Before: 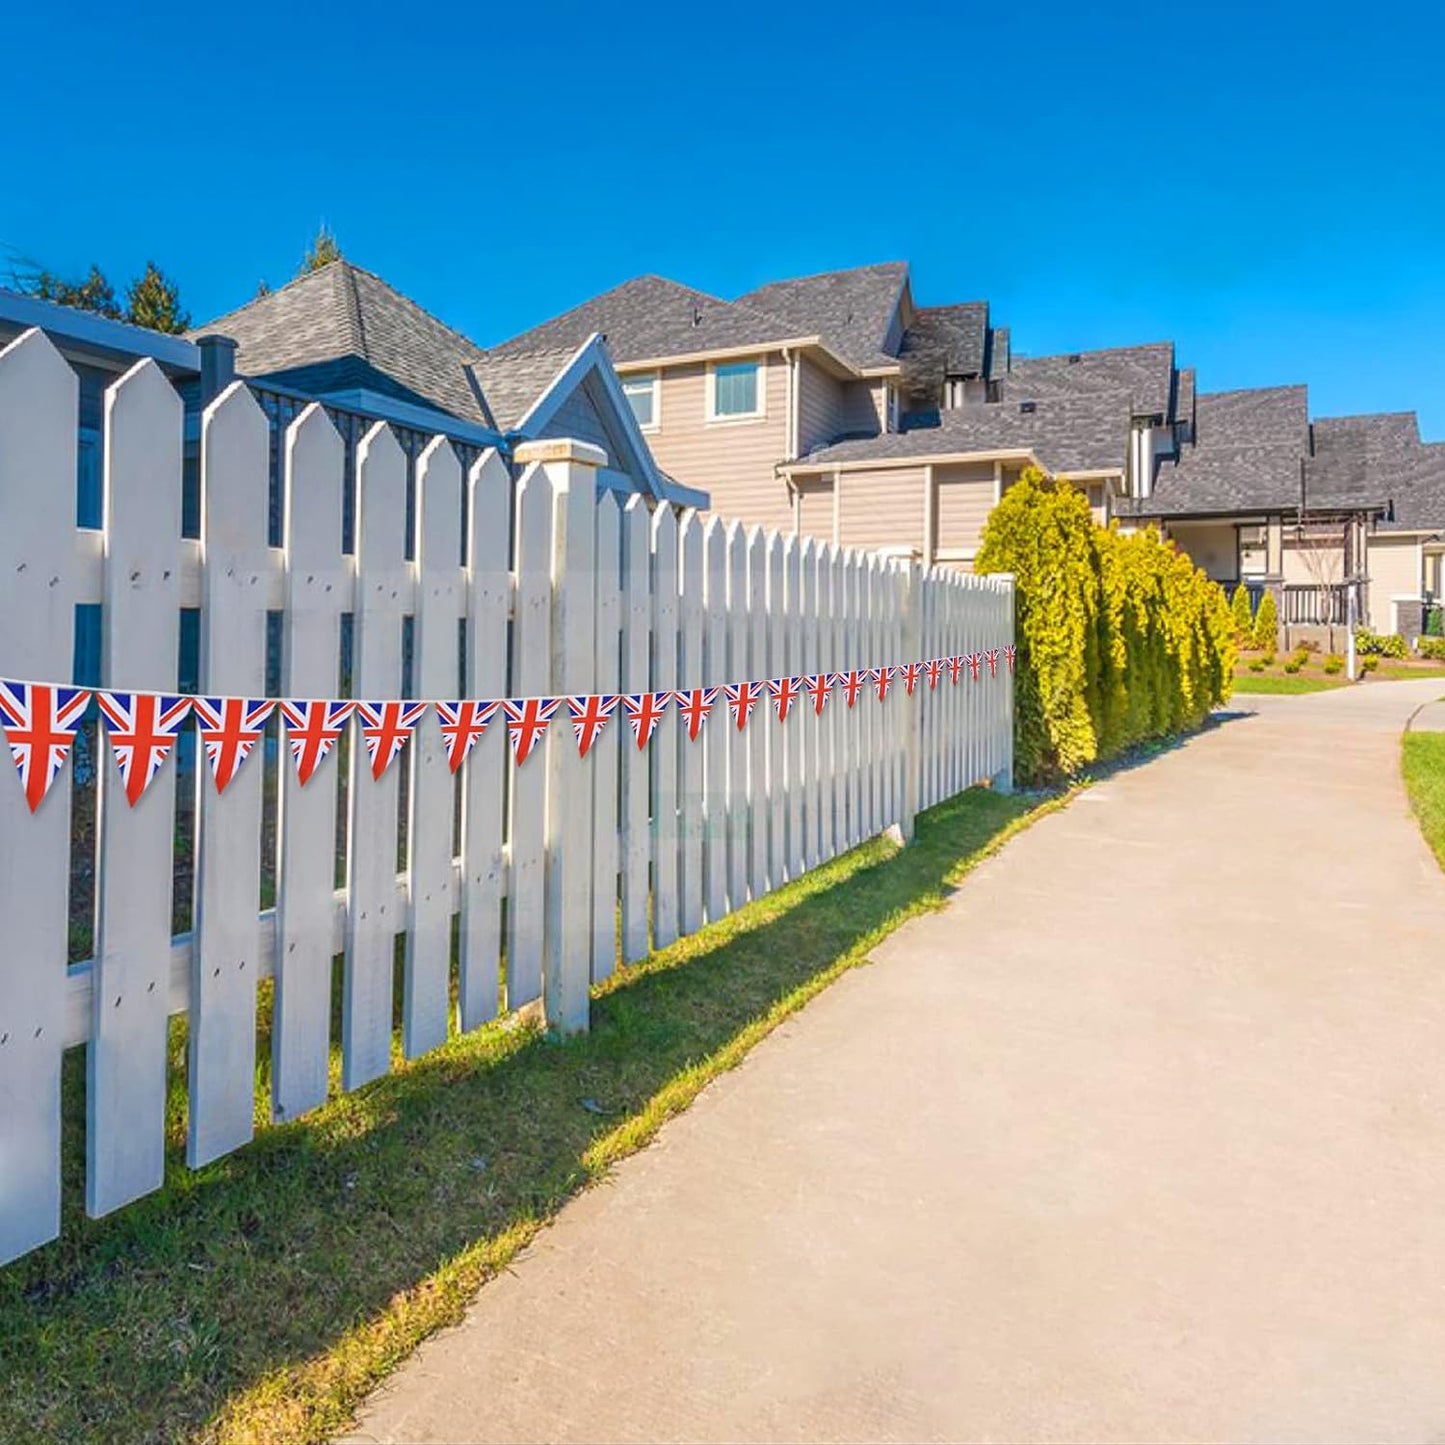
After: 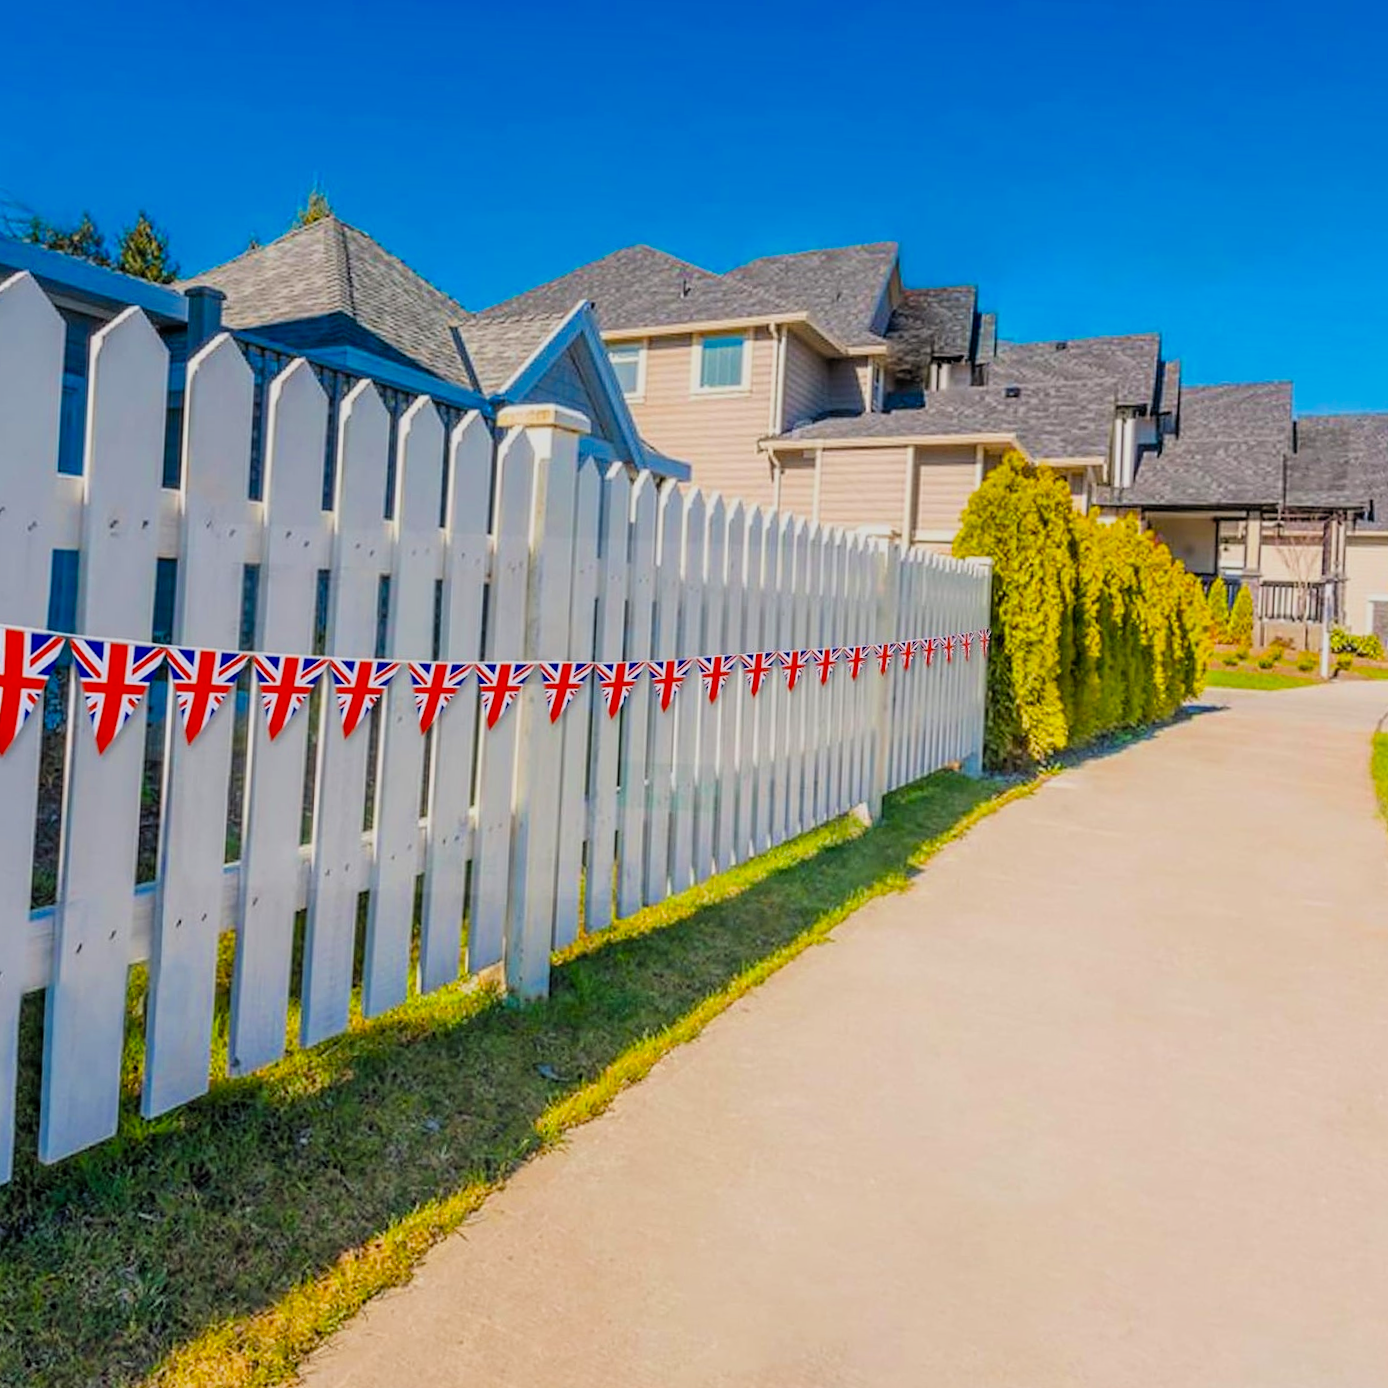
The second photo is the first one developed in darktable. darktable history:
crop and rotate: angle -2.38°
filmic rgb: black relative exposure -7.6 EV, white relative exposure 4.64 EV, threshold 3 EV, target black luminance 0%, hardness 3.55, latitude 50.51%, contrast 1.033, highlights saturation mix 10%, shadows ↔ highlights balance -0.198%, color science v4 (2020), enable highlight reconstruction true
